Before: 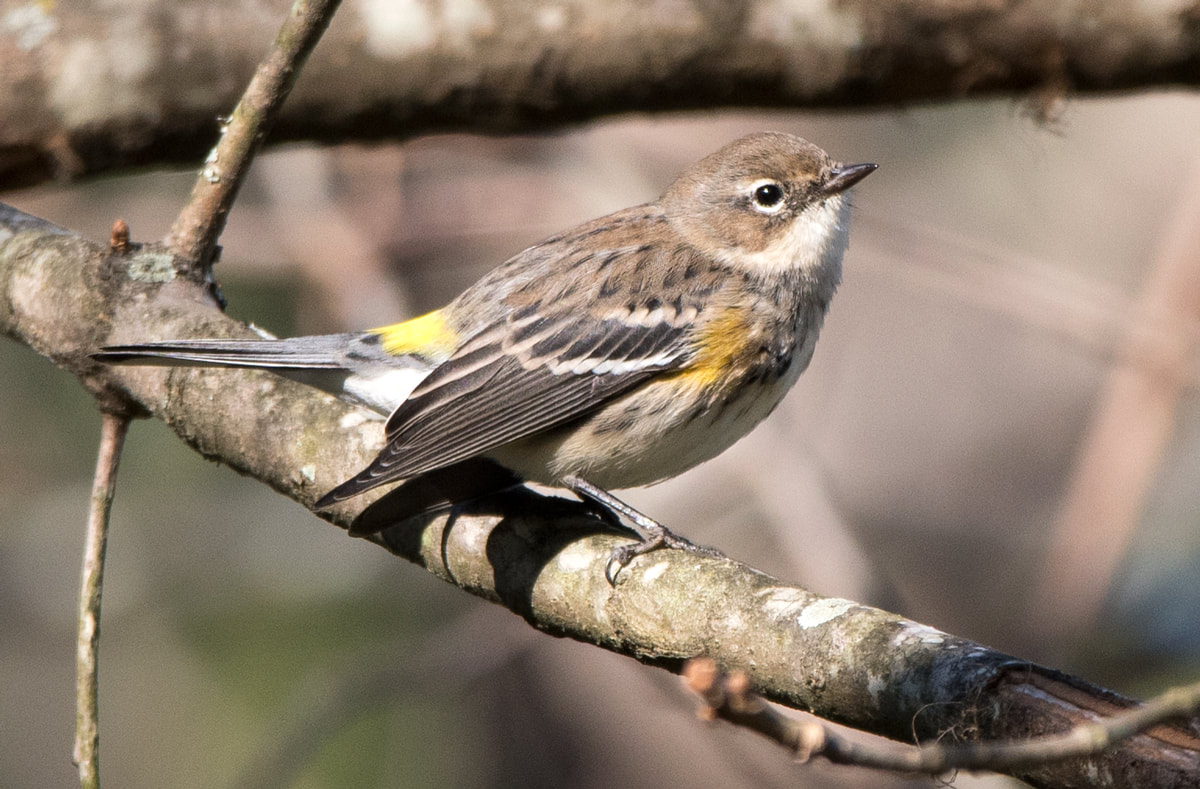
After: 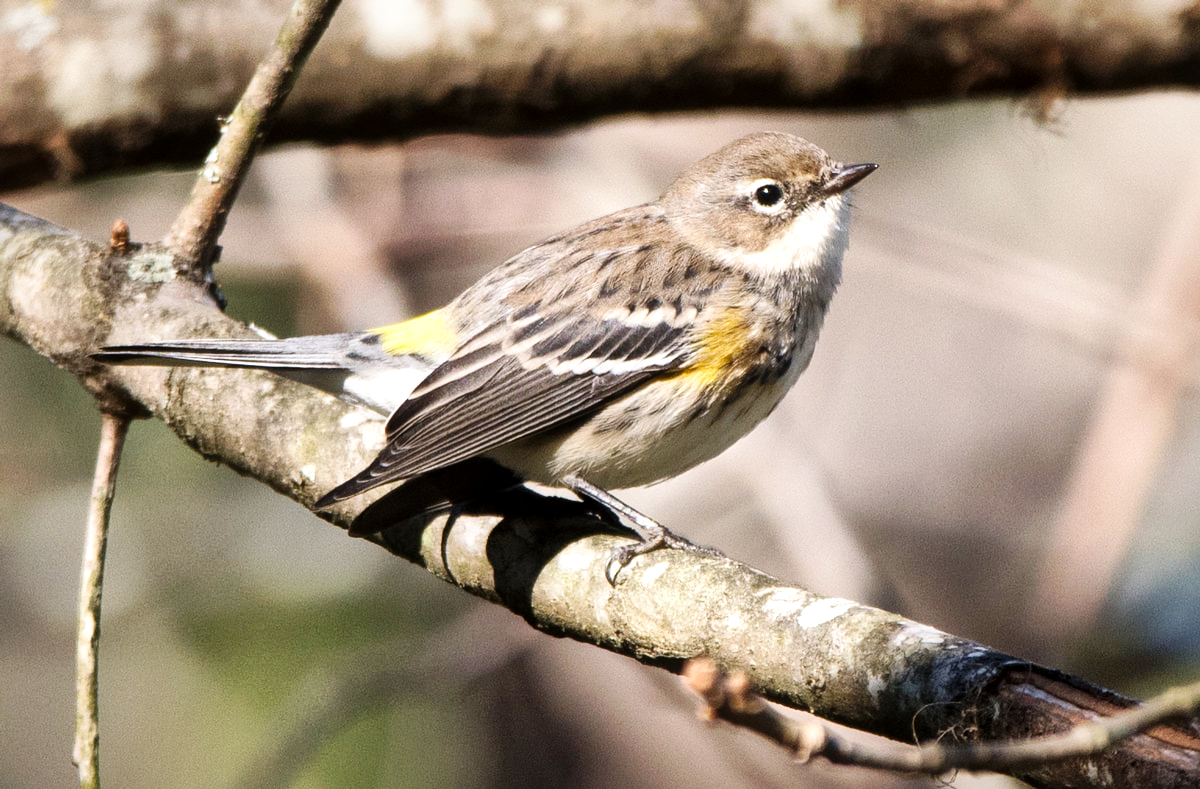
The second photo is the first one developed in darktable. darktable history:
contrast equalizer: octaves 7, y [[0.6 ×6], [0.55 ×6], [0 ×6], [0 ×6], [0 ×6]], mix -0.3
base curve: curves: ch0 [(0, 0) (0.032, 0.025) (0.121, 0.166) (0.206, 0.329) (0.605, 0.79) (1, 1)], preserve colors none
local contrast: mode bilateral grid, contrast 20, coarseness 50, detail 159%, midtone range 0.2
